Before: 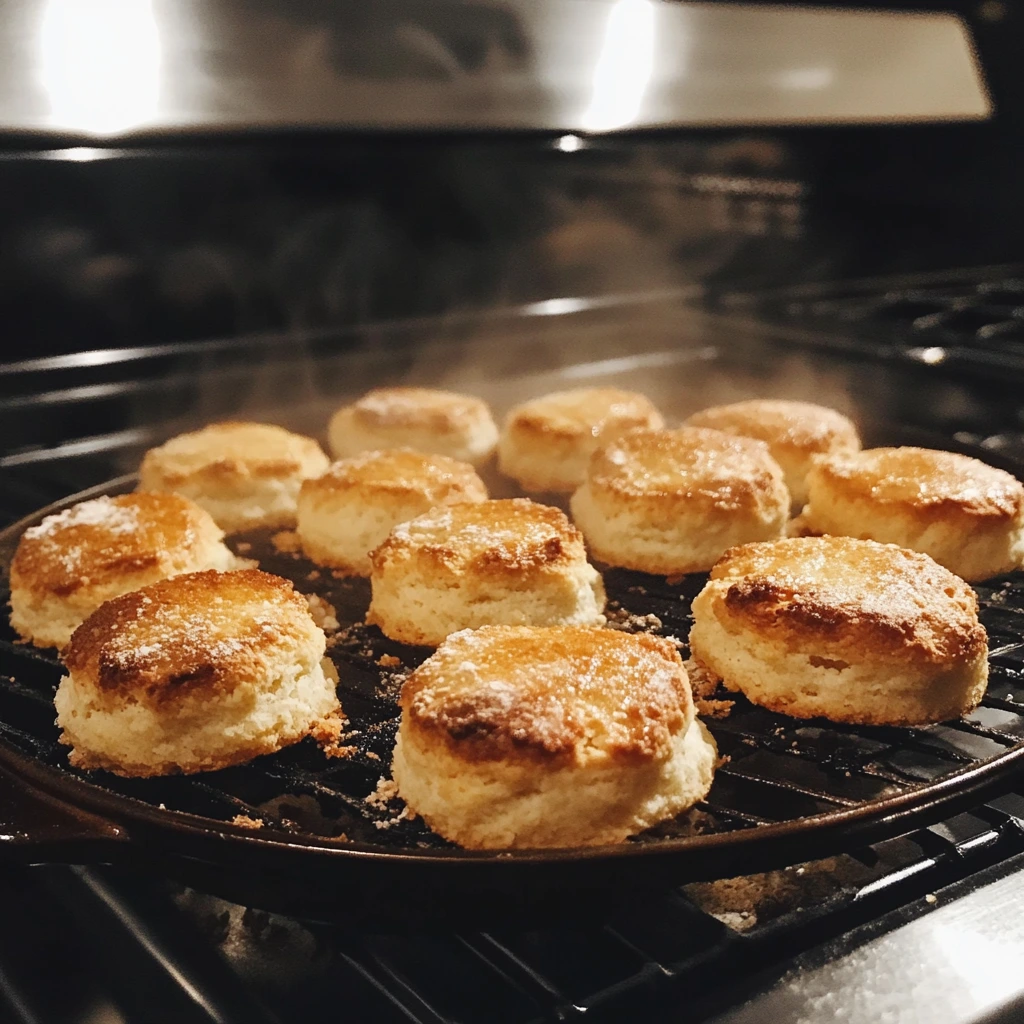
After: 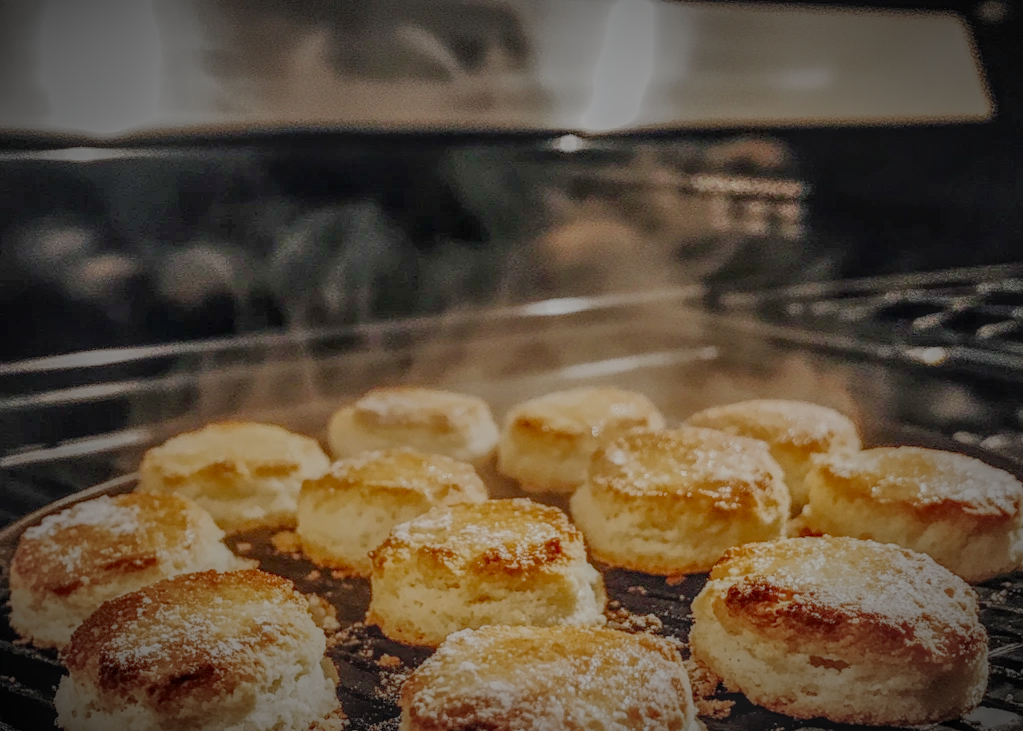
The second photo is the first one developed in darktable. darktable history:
local contrast: highlights 20%, shadows 30%, detail 200%, midtone range 0.2
crop: bottom 28.576%
shadows and highlights: white point adjustment 1, soften with gaussian
vignetting: fall-off start 67.5%, fall-off radius 67.23%, brightness -0.813, automatic ratio true
filmic rgb: black relative exposure -7 EV, white relative exposure 6 EV, threshold 3 EV, target black luminance 0%, hardness 2.73, latitude 61.22%, contrast 0.691, highlights saturation mix 10%, shadows ↔ highlights balance -0.073%, preserve chrominance no, color science v4 (2020), iterations of high-quality reconstruction 10, contrast in shadows soft, contrast in highlights soft, enable highlight reconstruction true
